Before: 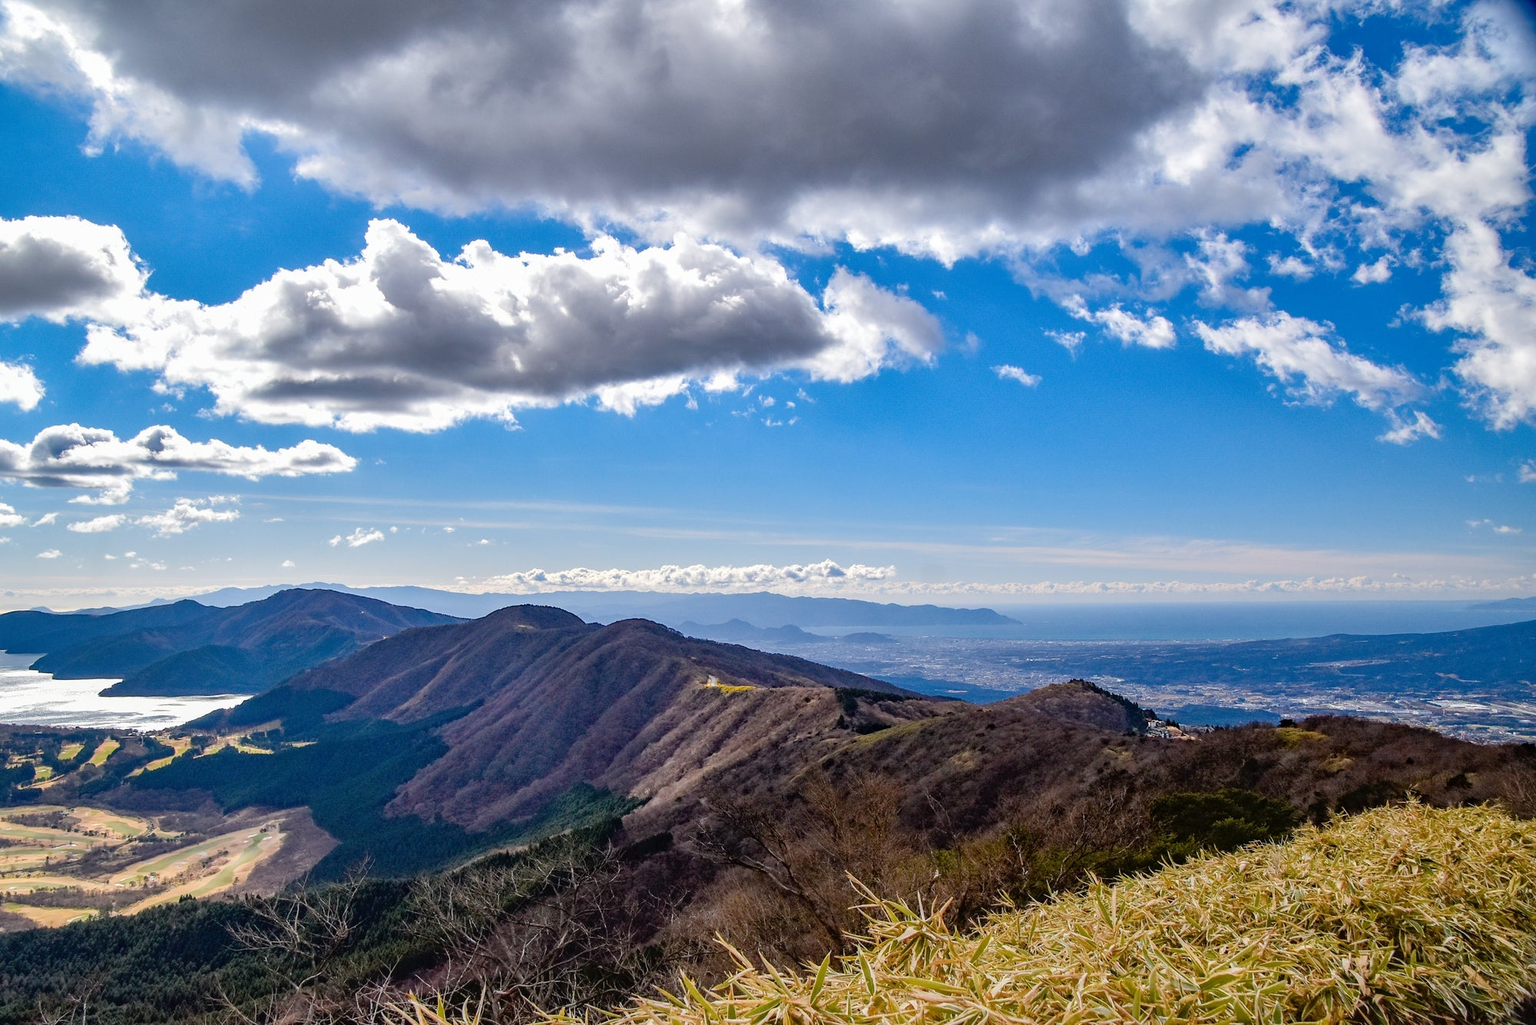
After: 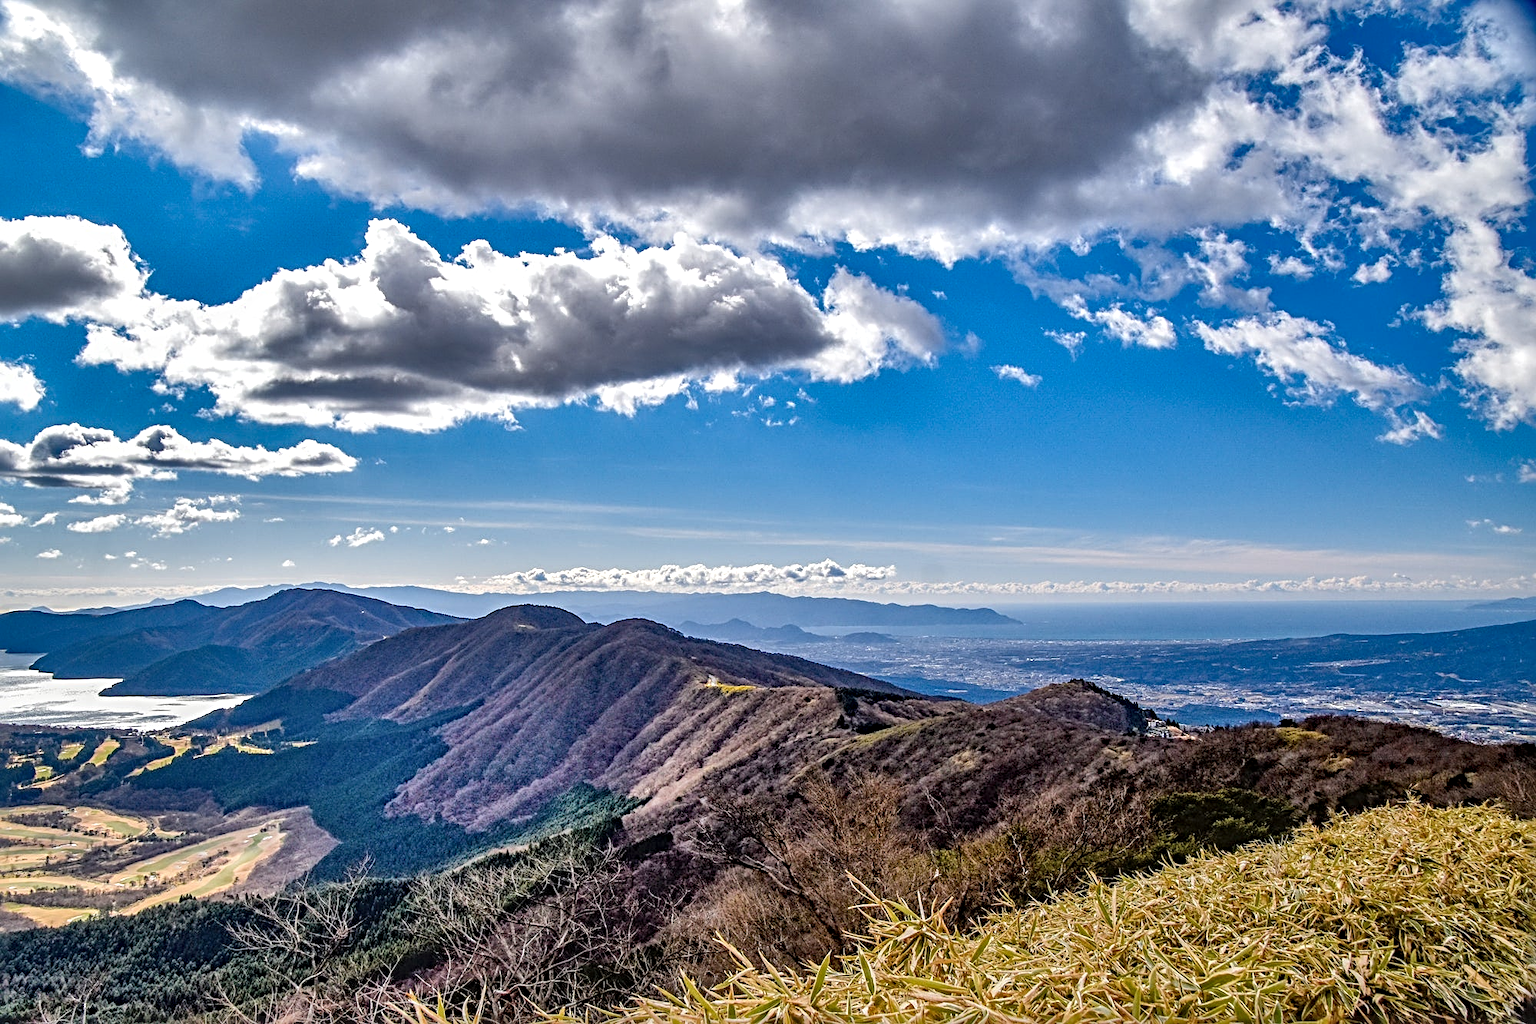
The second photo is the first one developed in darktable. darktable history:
local contrast: on, module defaults
sharpen: radius 4.883
shadows and highlights: shadows 75, highlights -60.85, soften with gaussian
